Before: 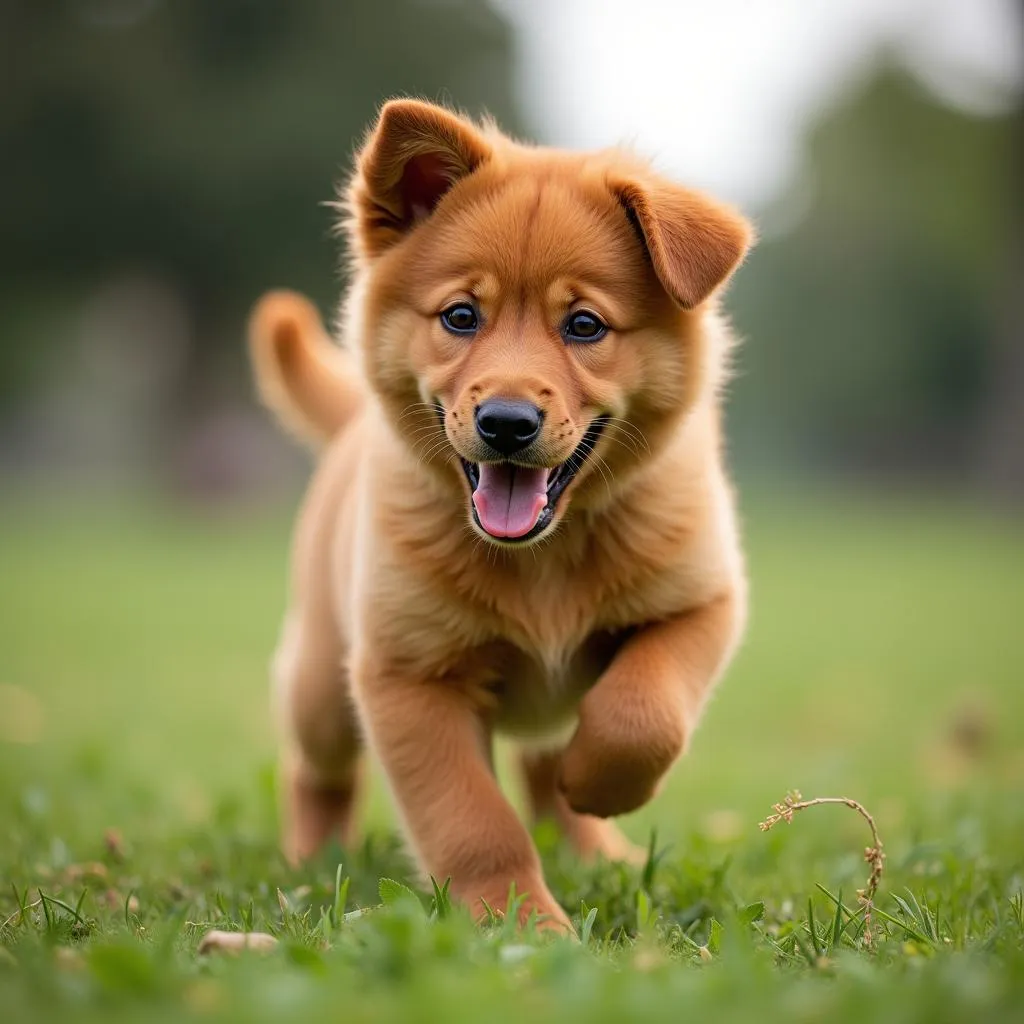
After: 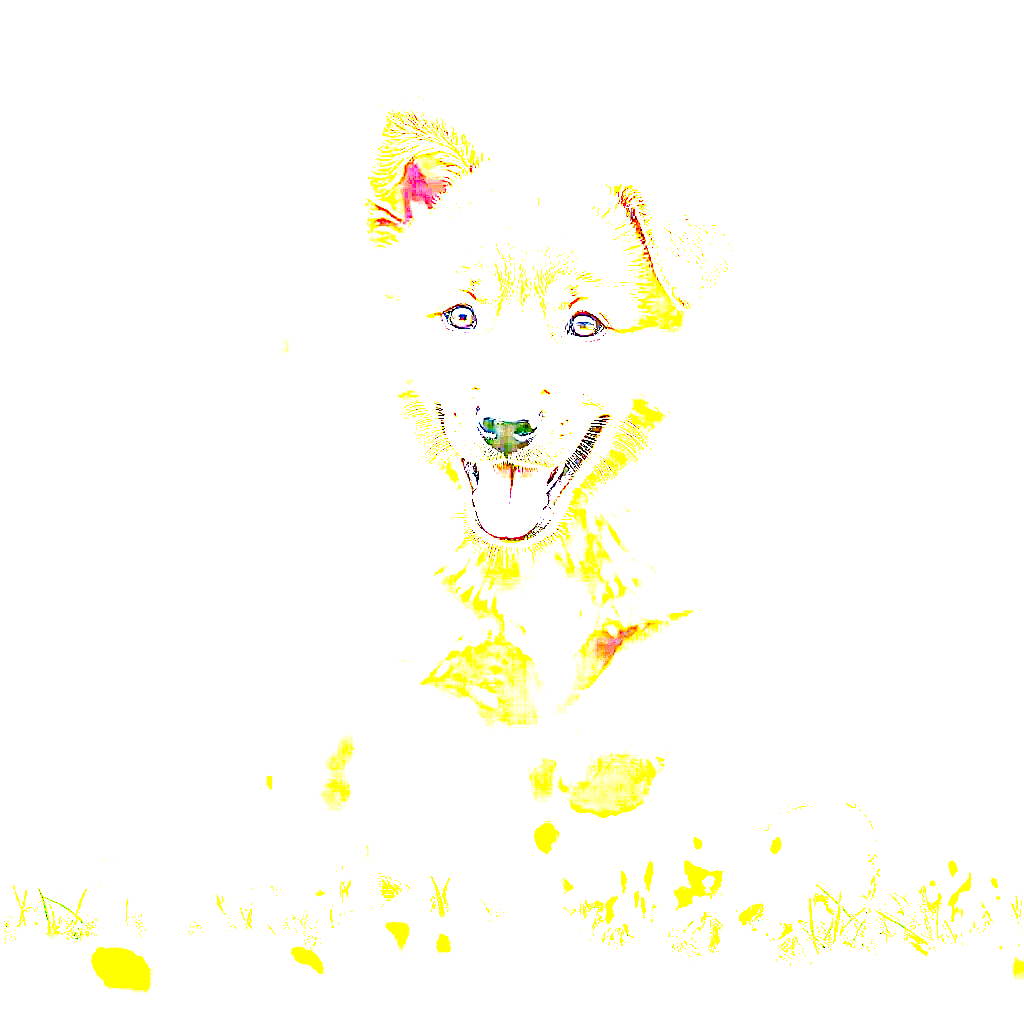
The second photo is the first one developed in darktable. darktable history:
exposure: exposure 8 EV, compensate highlight preservation false
white balance: emerald 1
color balance: contrast 10%
sharpen: radius 1.4, amount 1.25, threshold 0.7
